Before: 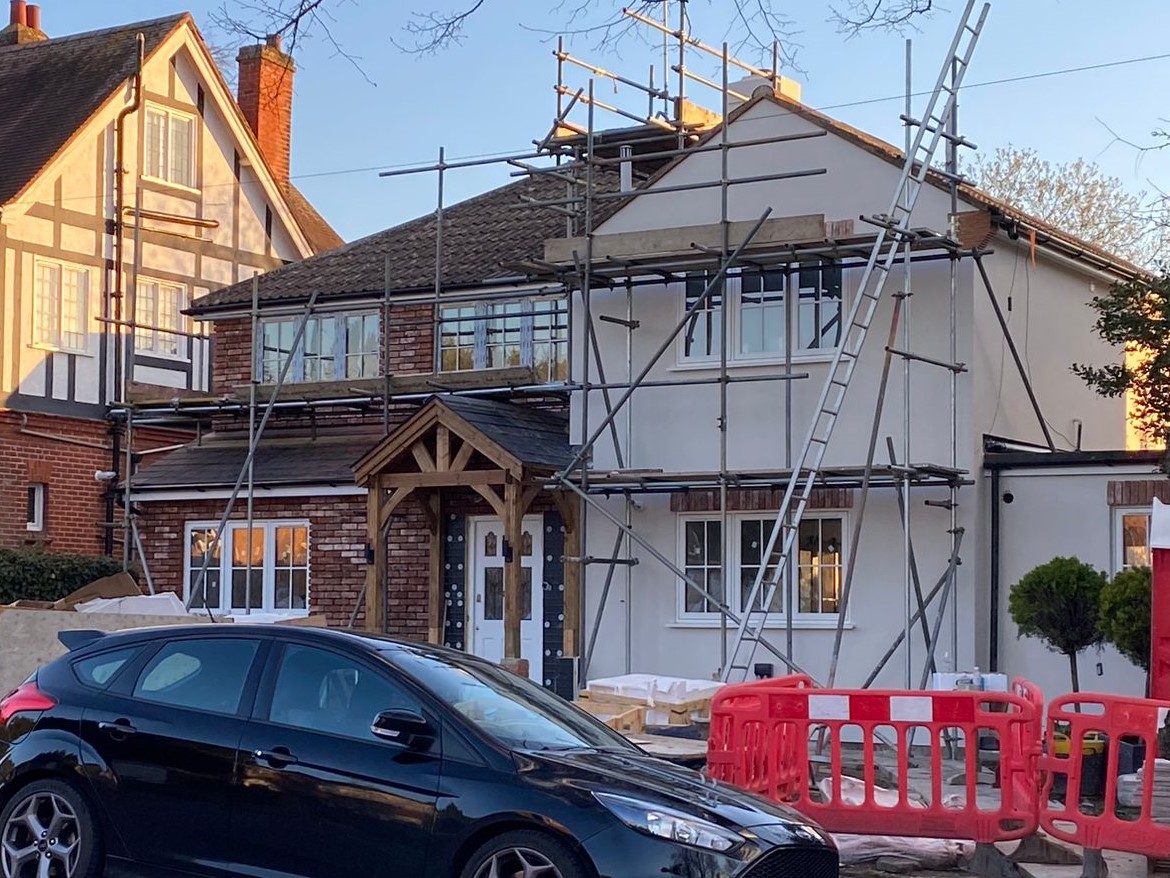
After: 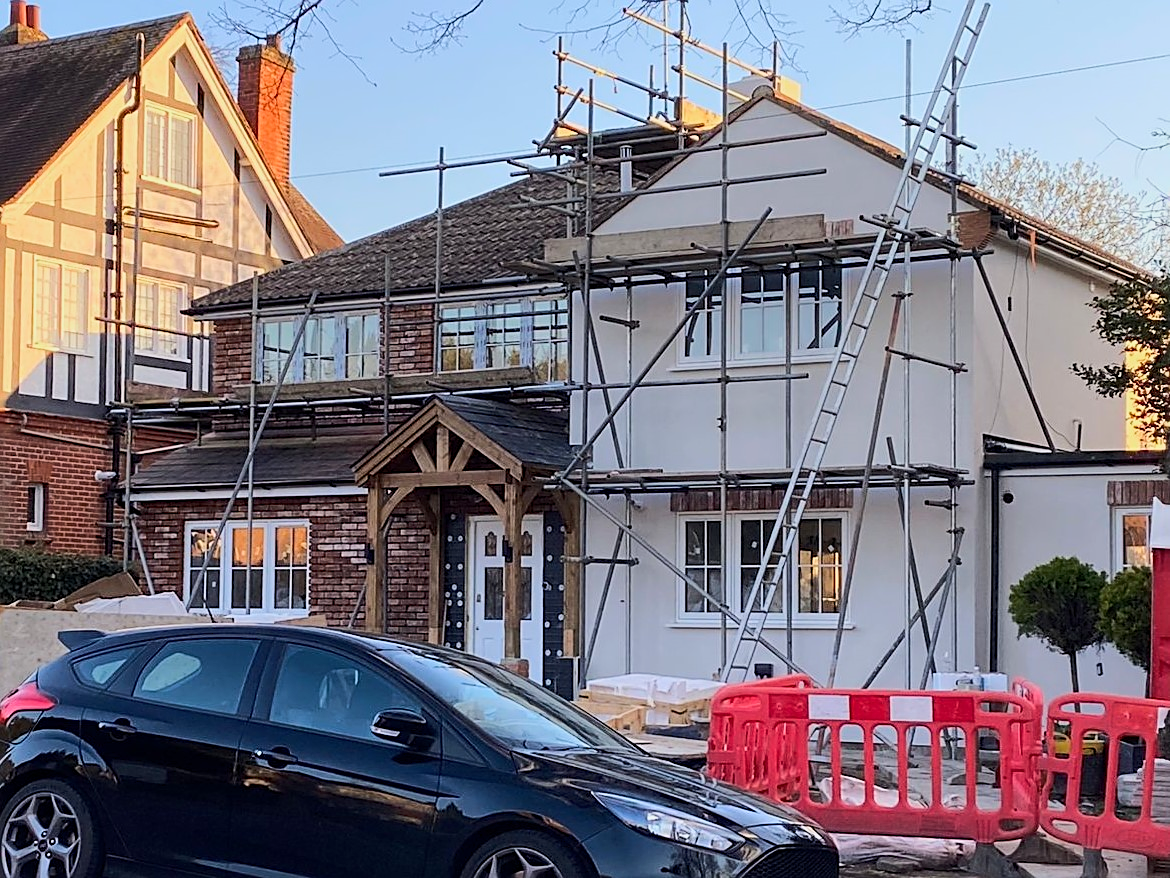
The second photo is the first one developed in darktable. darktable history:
base curve: curves: ch0 [(0, 0) (0.025, 0.046) (0.112, 0.277) (0.467, 0.74) (0.814, 0.929) (1, 0.942)]
exposure: black level correction 0, exposure -0.766 EV, compensate highlight preservation false
sharpen: on, module defaults
